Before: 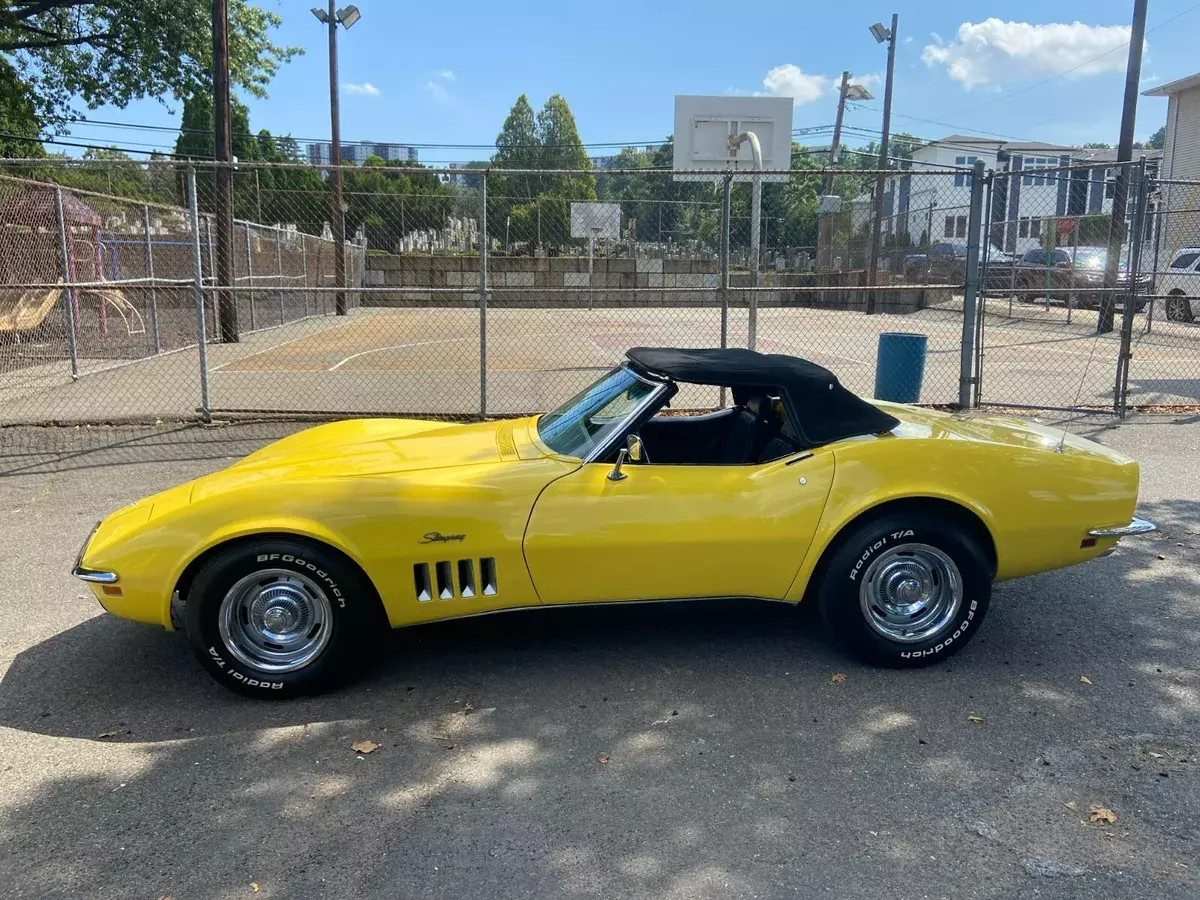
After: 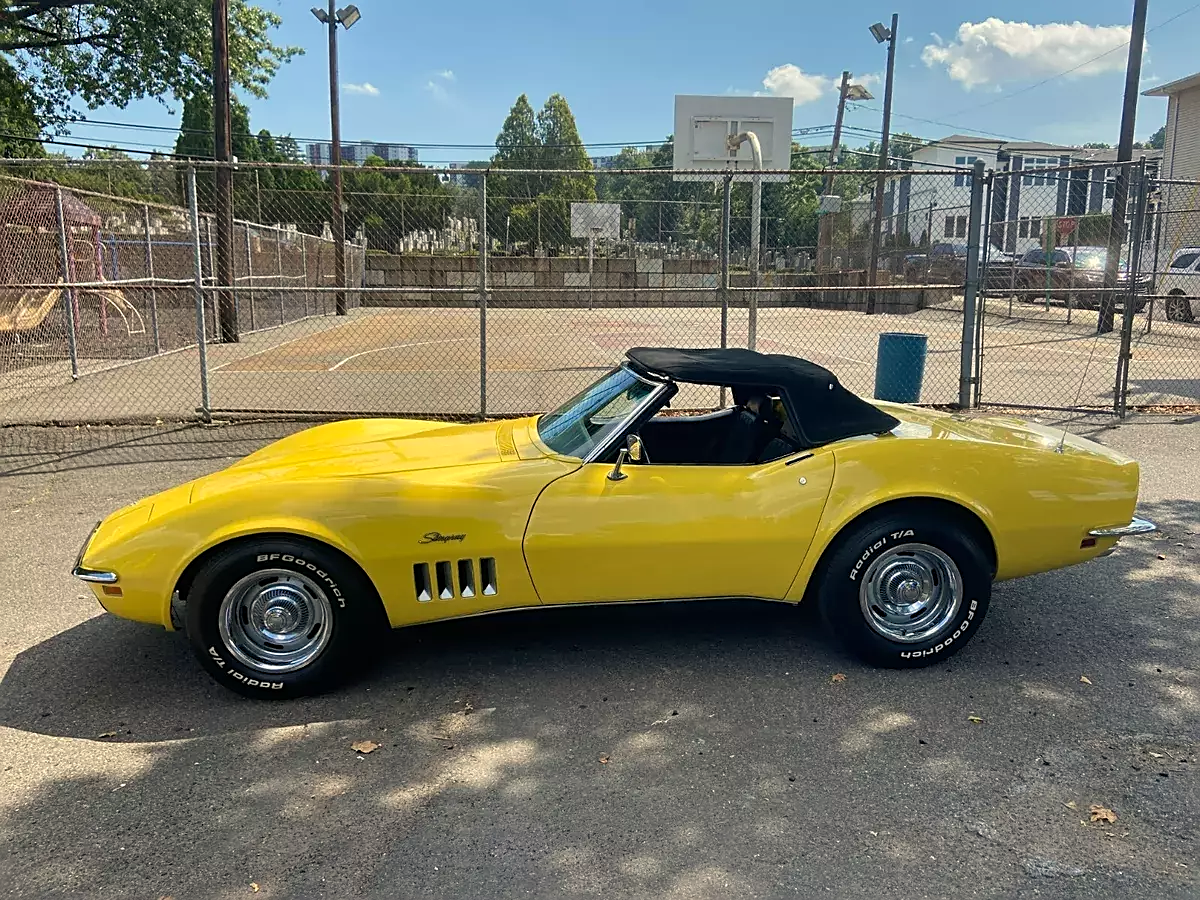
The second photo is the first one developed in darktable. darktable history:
shadows and highlights: shadows 43.71, white point adjustment -1.46, soften with gaussian
sharpen: on, module defaults
white balance: red 1.045, blue 0.932
